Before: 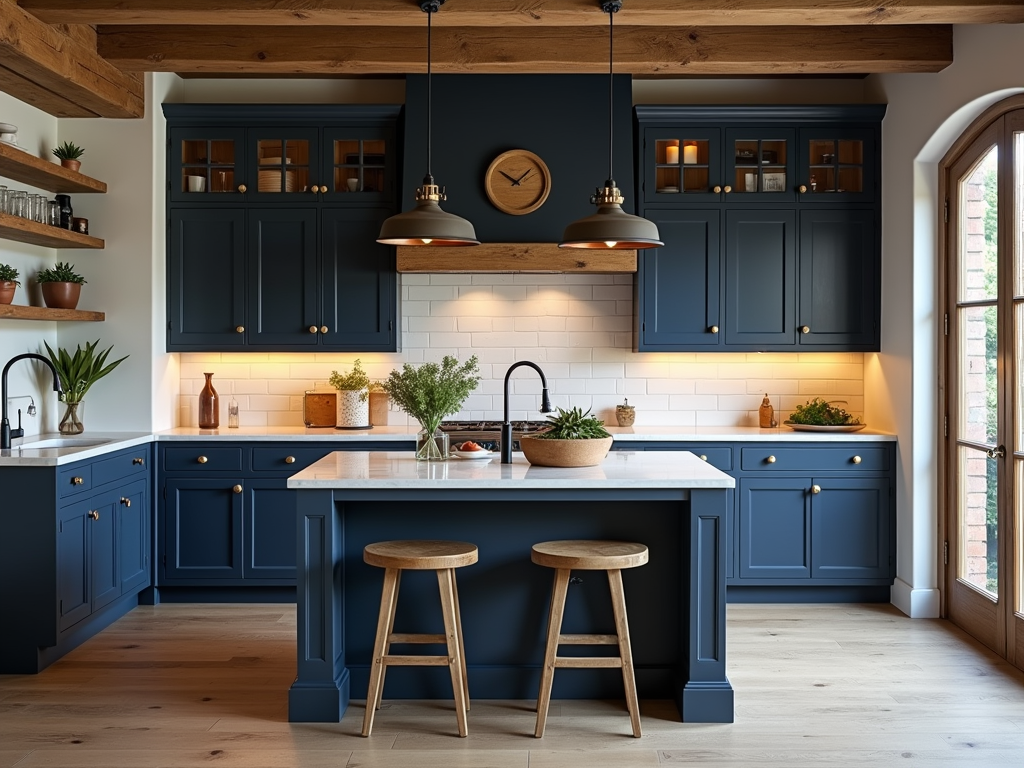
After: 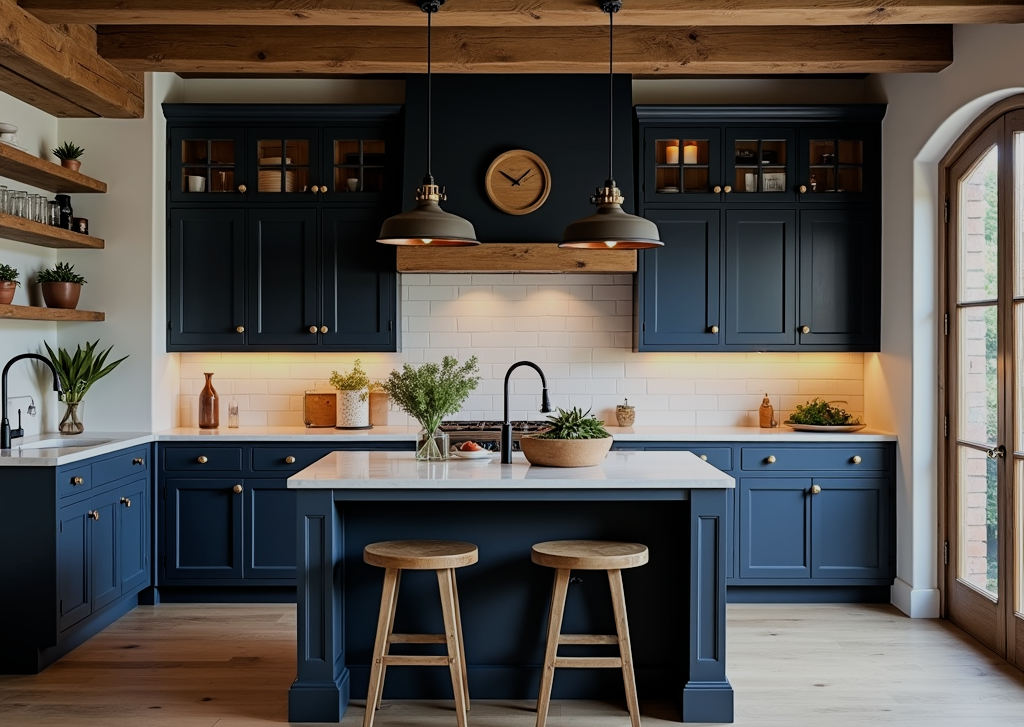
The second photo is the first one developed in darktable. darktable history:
filmic rgb: black relative exposure -7.65 EV, white relative exposure 4.56 EV, hardness 3.61
crop and rotate: top 0.004%, bottom 5.284%
